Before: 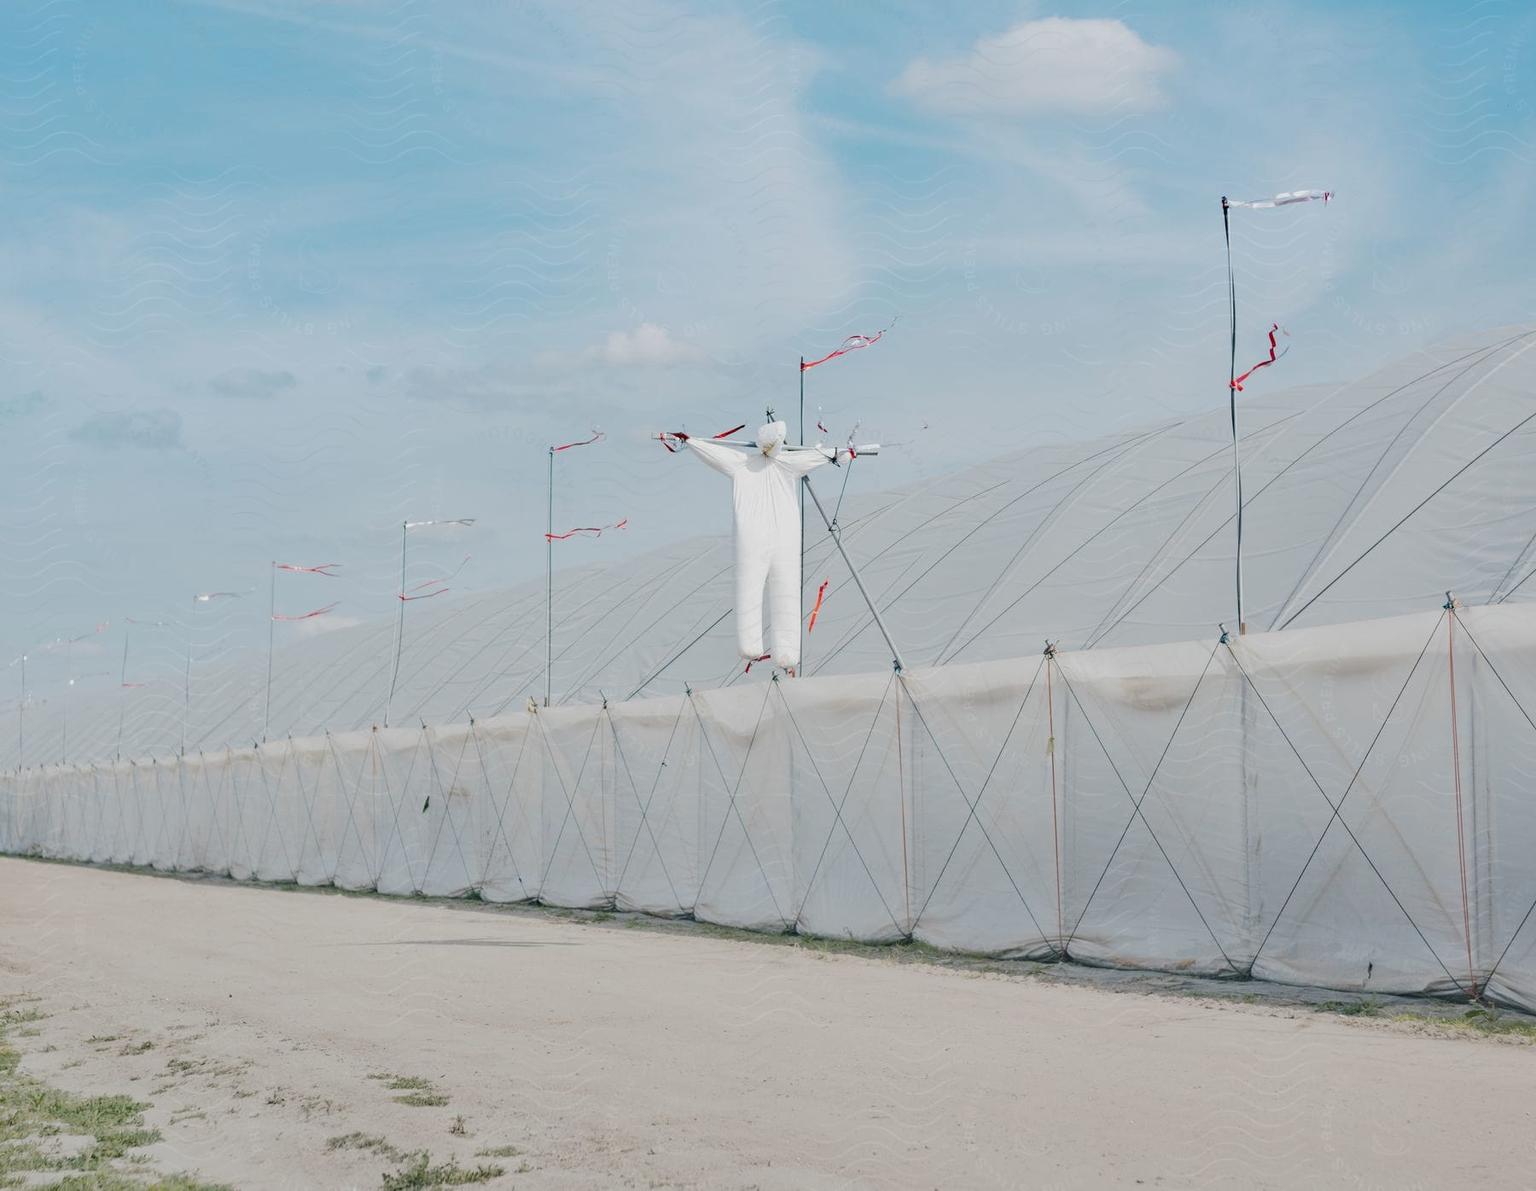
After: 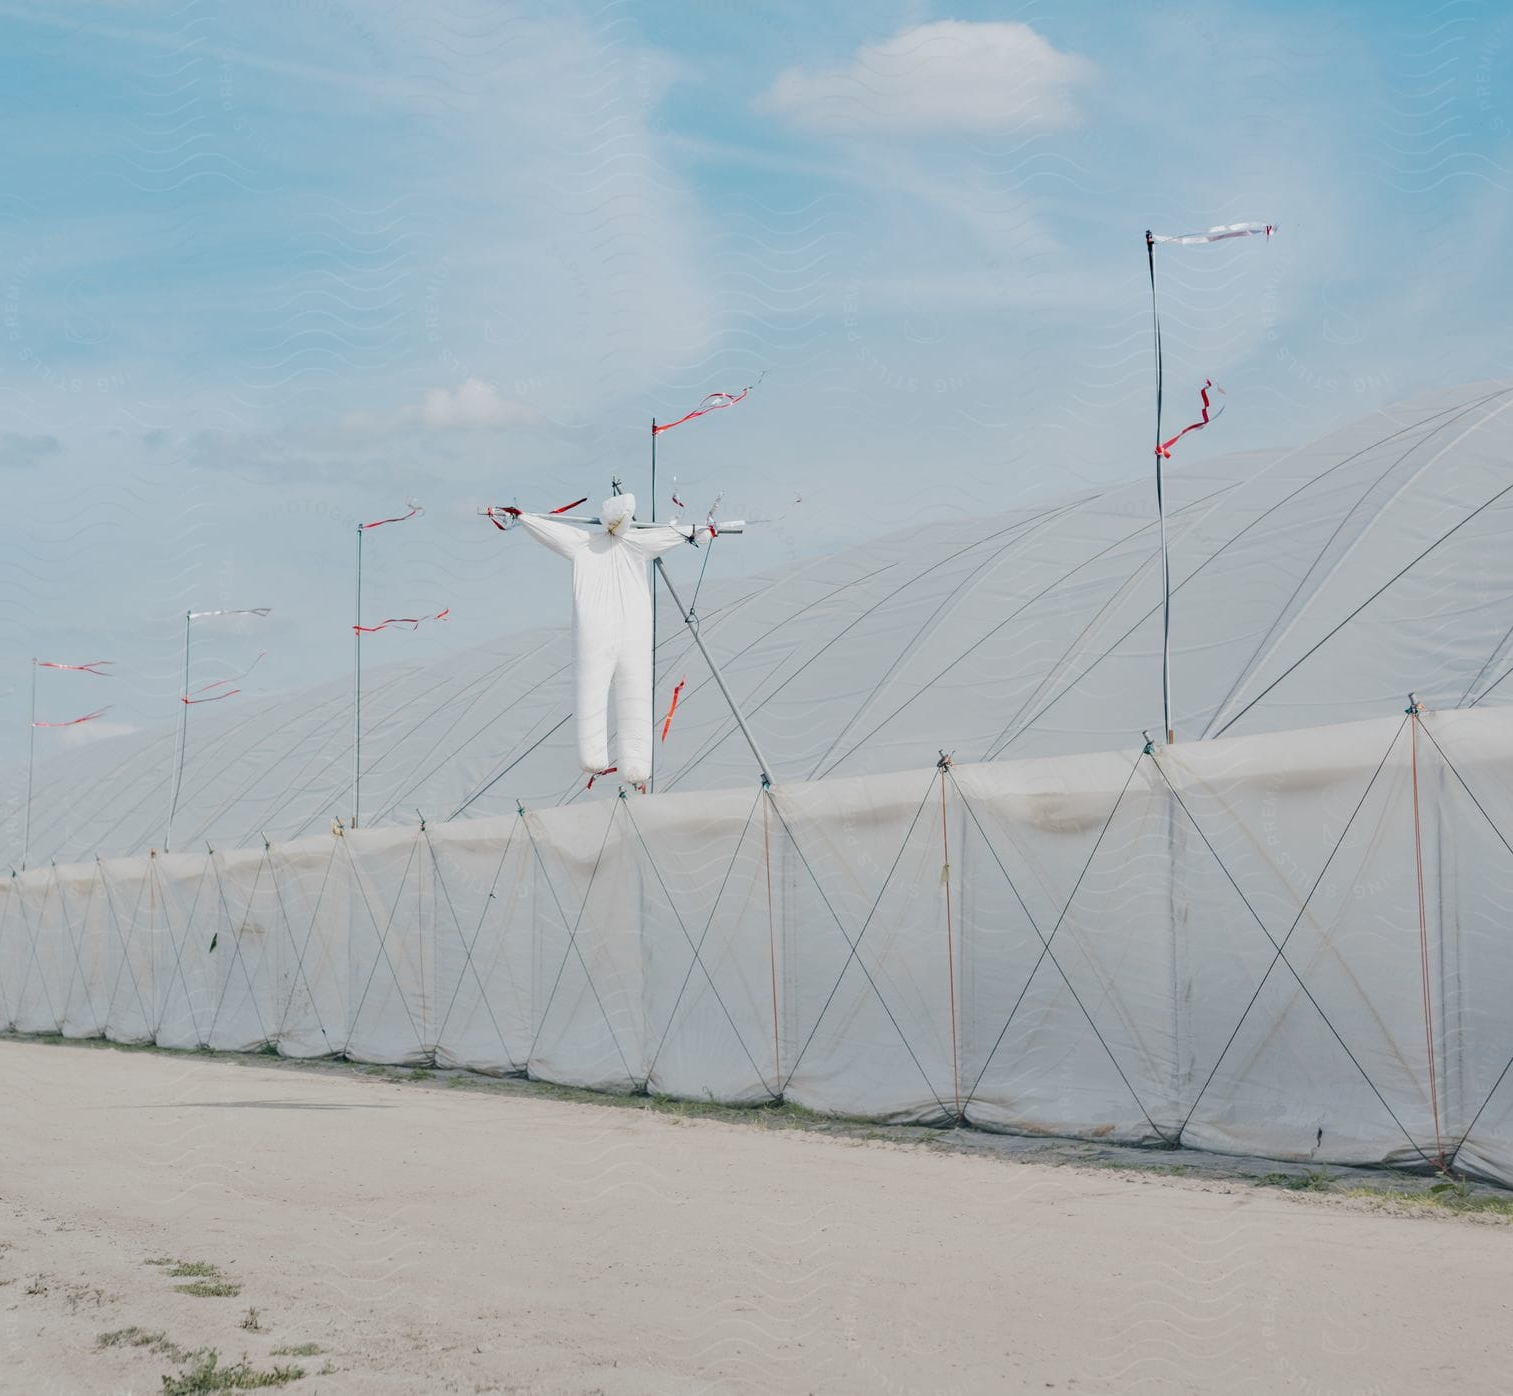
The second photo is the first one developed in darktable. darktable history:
crop: left 15.944%
